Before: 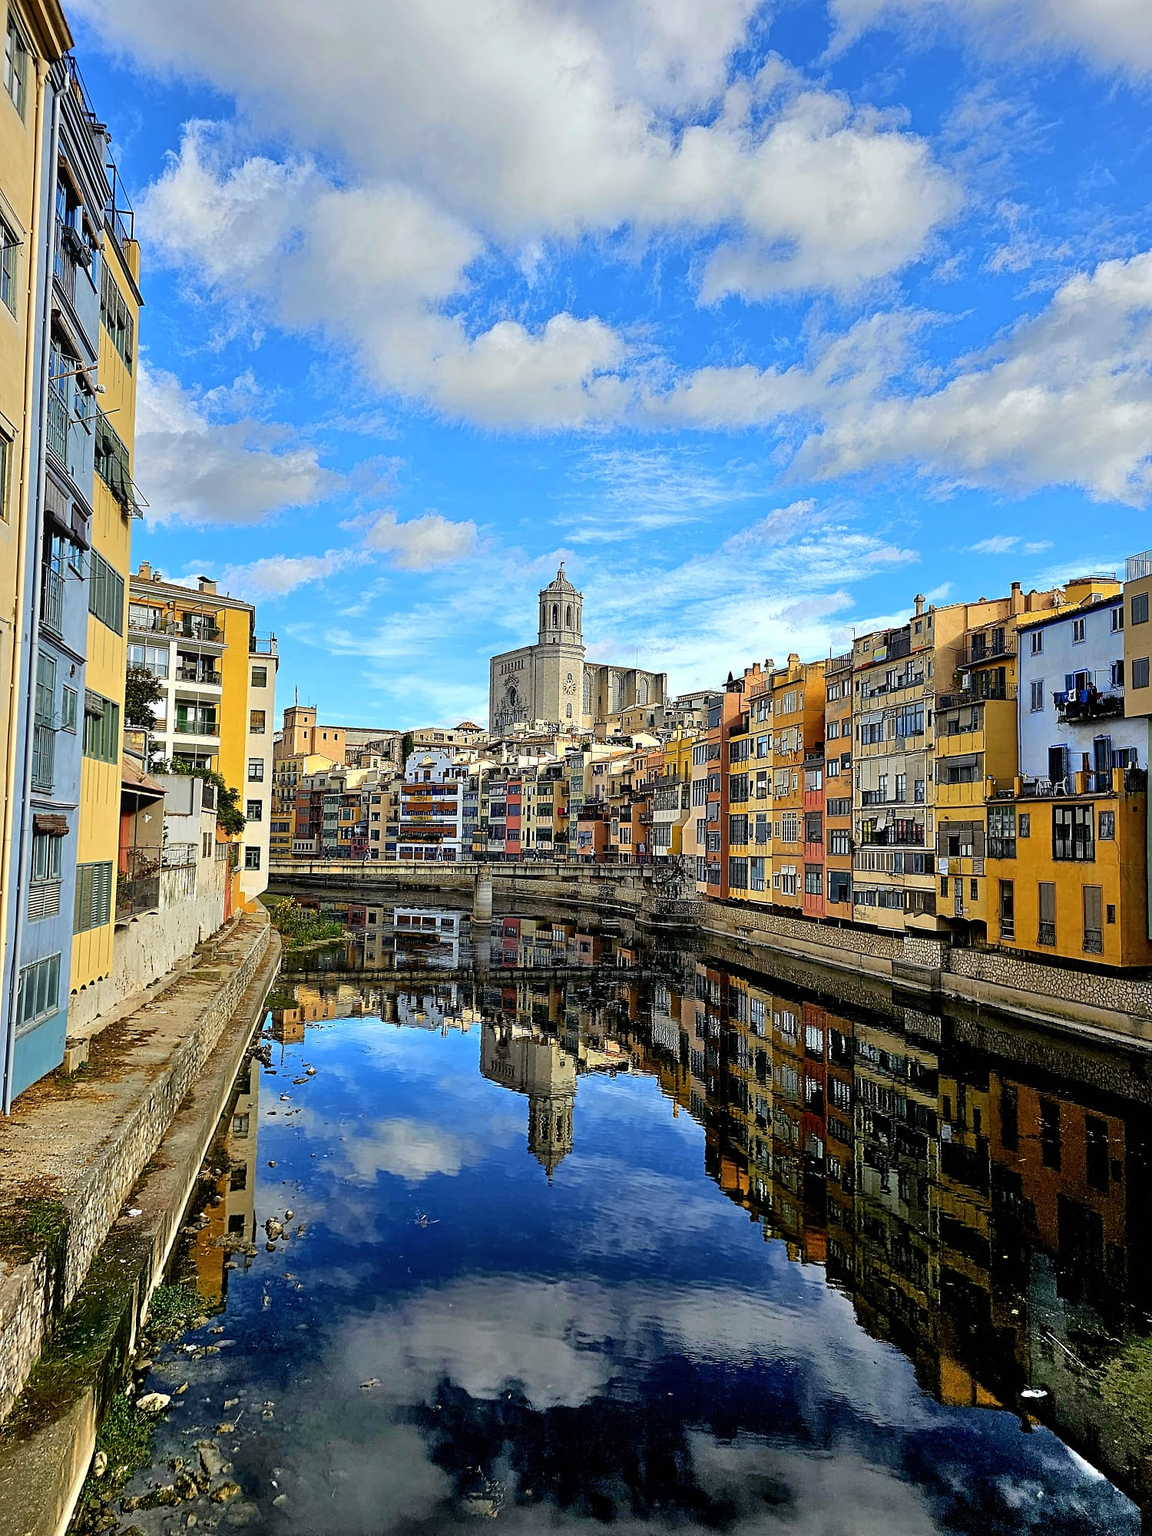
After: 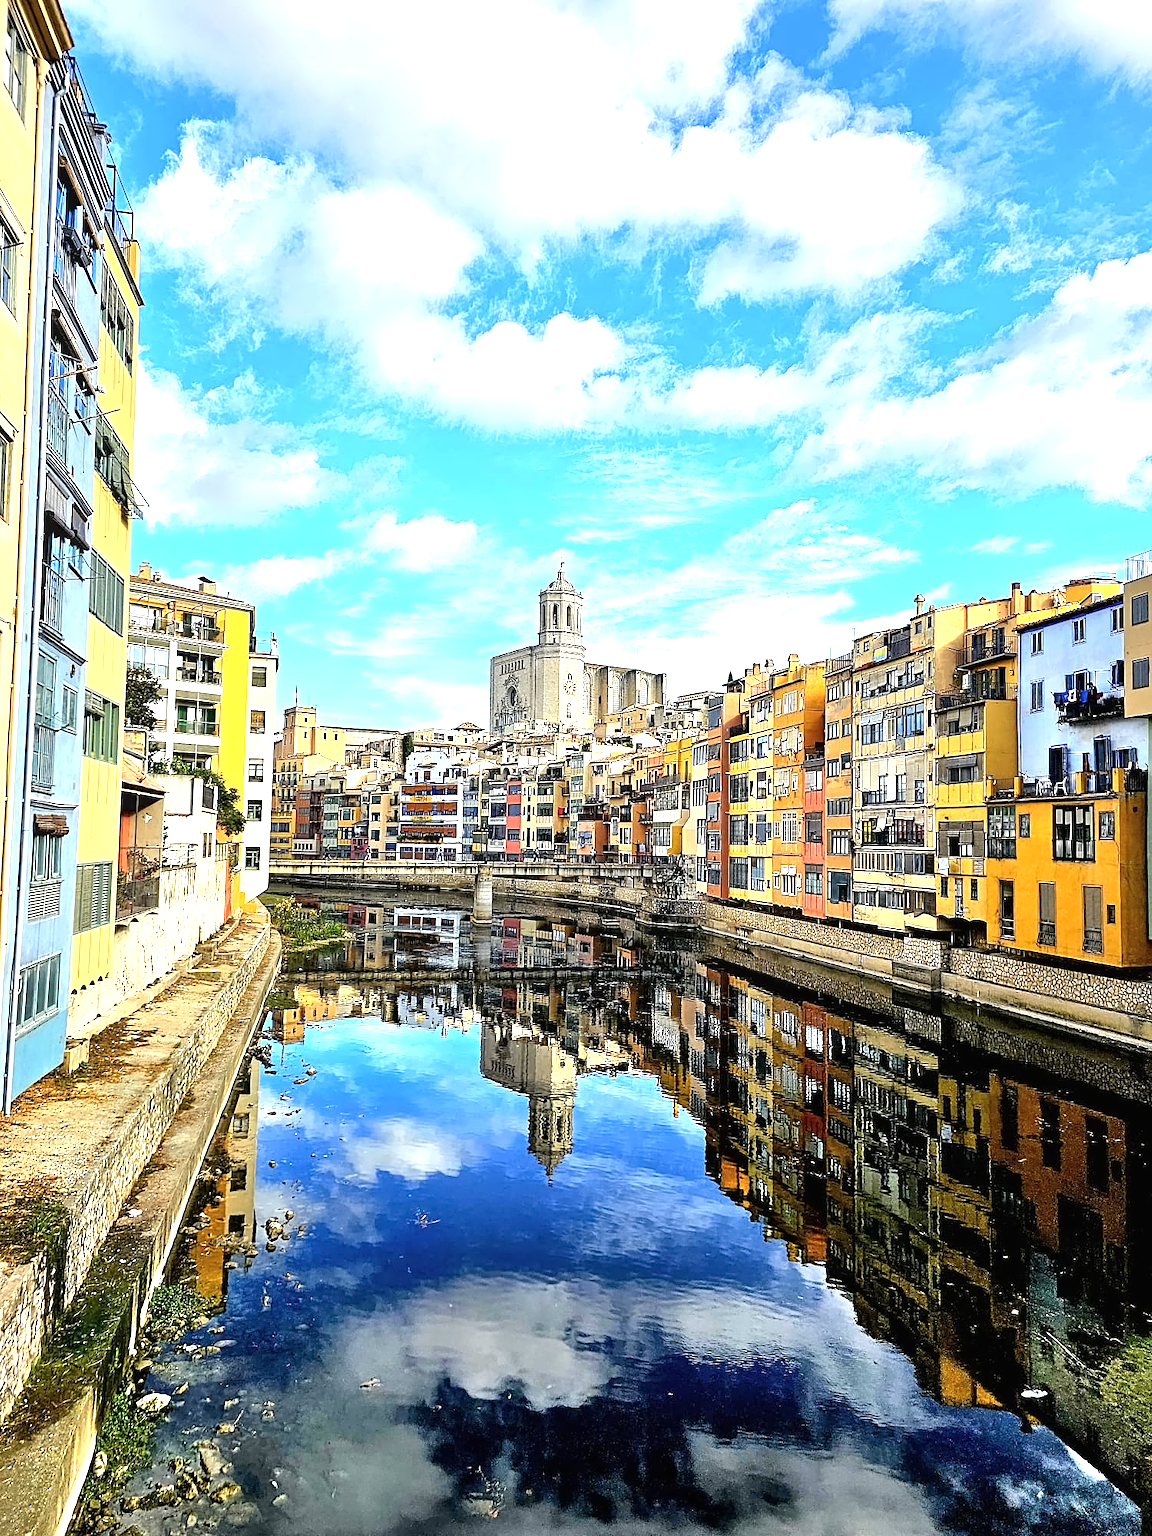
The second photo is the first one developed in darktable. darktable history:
contrast equalizer: y [[0.5 ×4, 0.524, 0.59], [0.5 ×6], [0.5 ×6], [0, 0, 0, 0.01, 0.045, 0.012], [0, 0, 0, 0.044, 0.195, 0.131]]
exposure: black level correction 0, exposure 1.2 EV, compensate exposure bias true, compensate highlight preservation false
